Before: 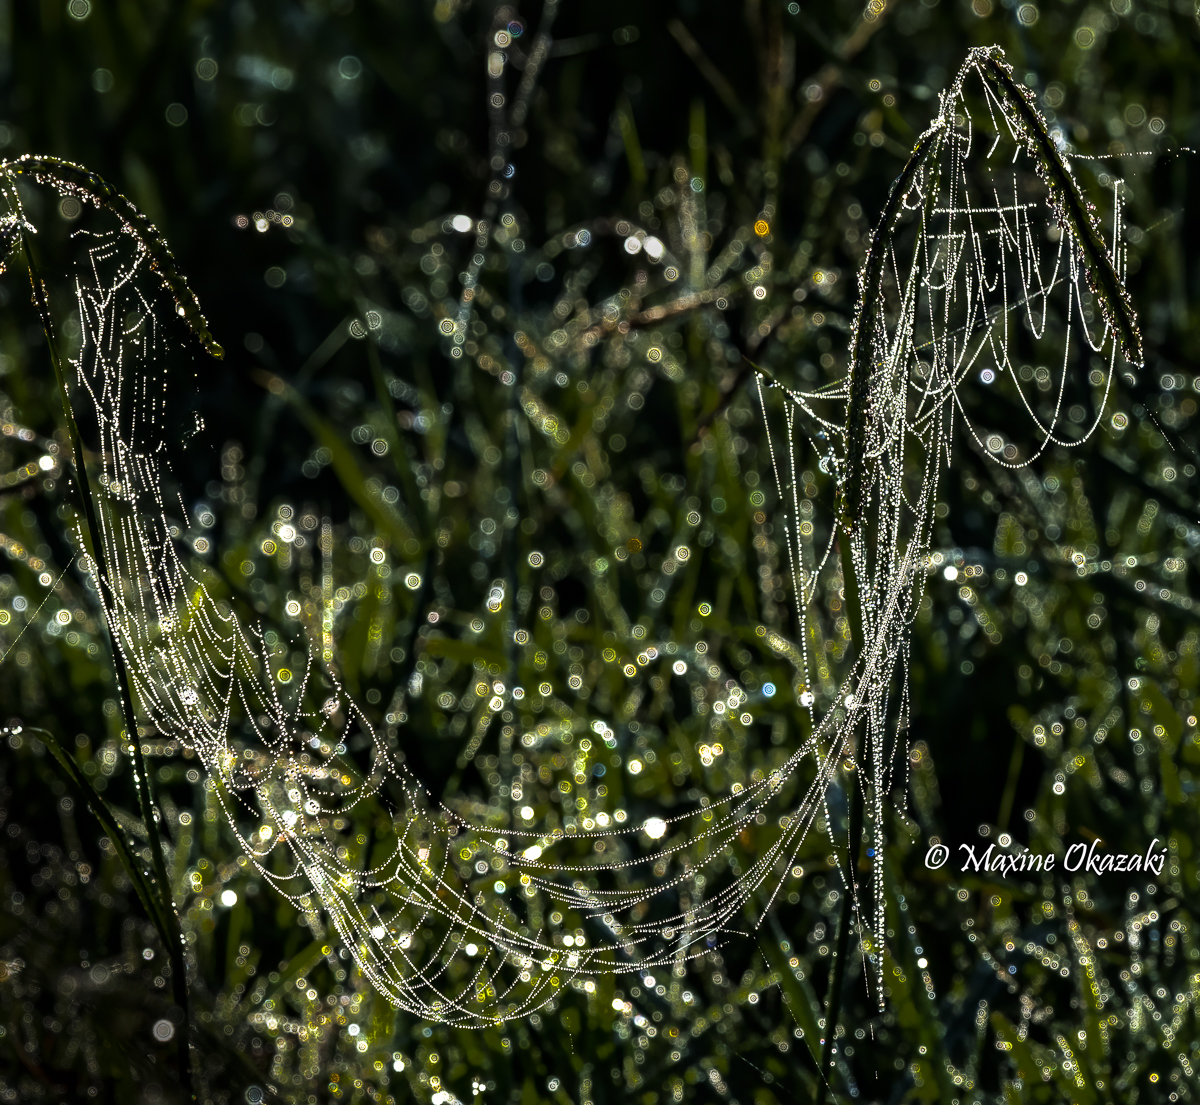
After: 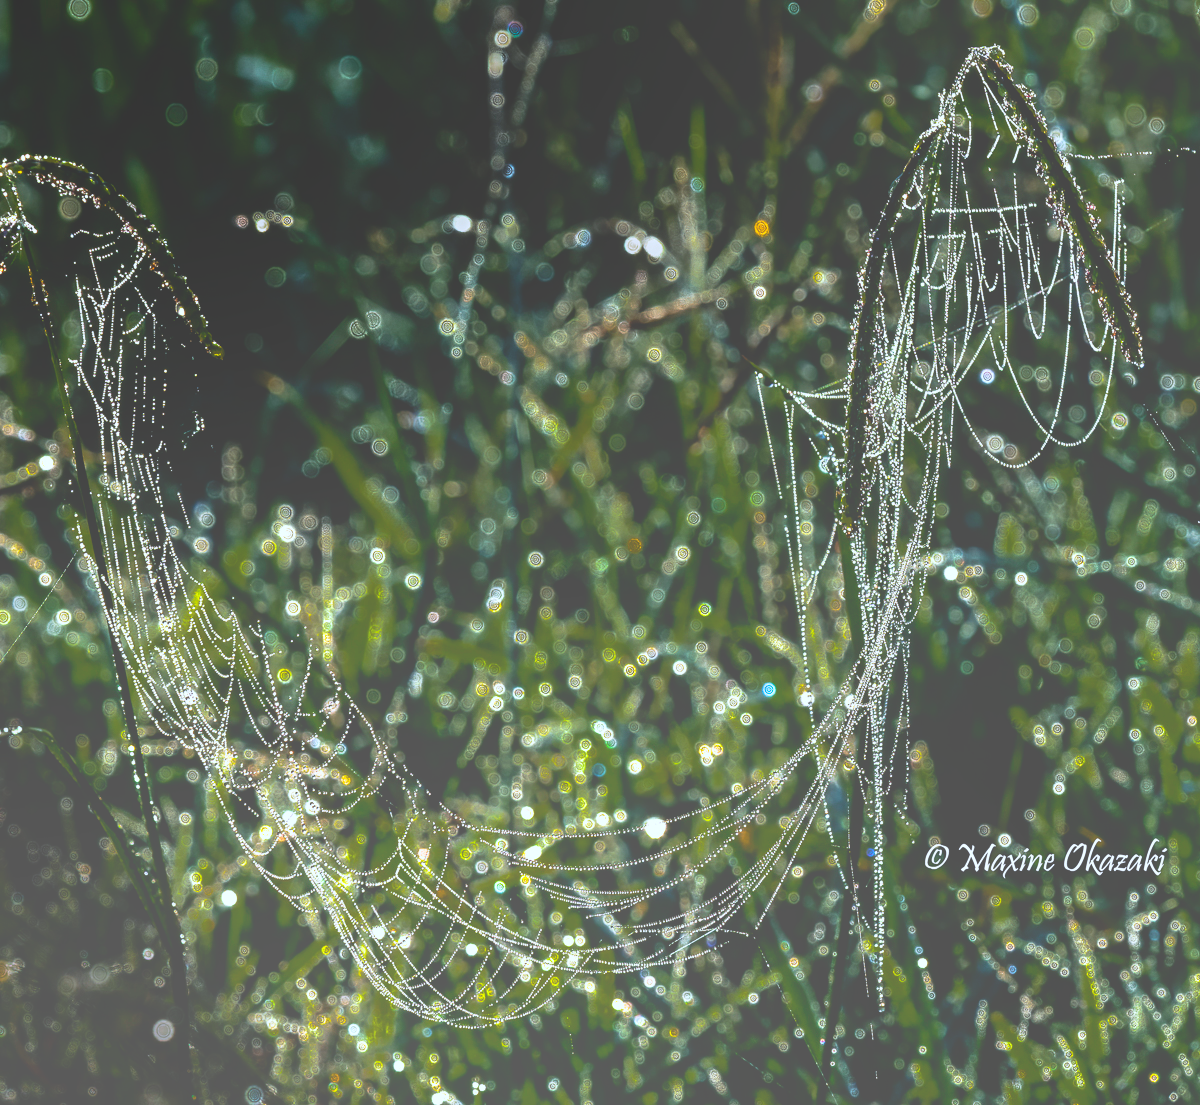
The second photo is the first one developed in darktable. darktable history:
white balance: red 0.954, blue 1.079
bloom: size 85%, threshold 5%, strength 85%
